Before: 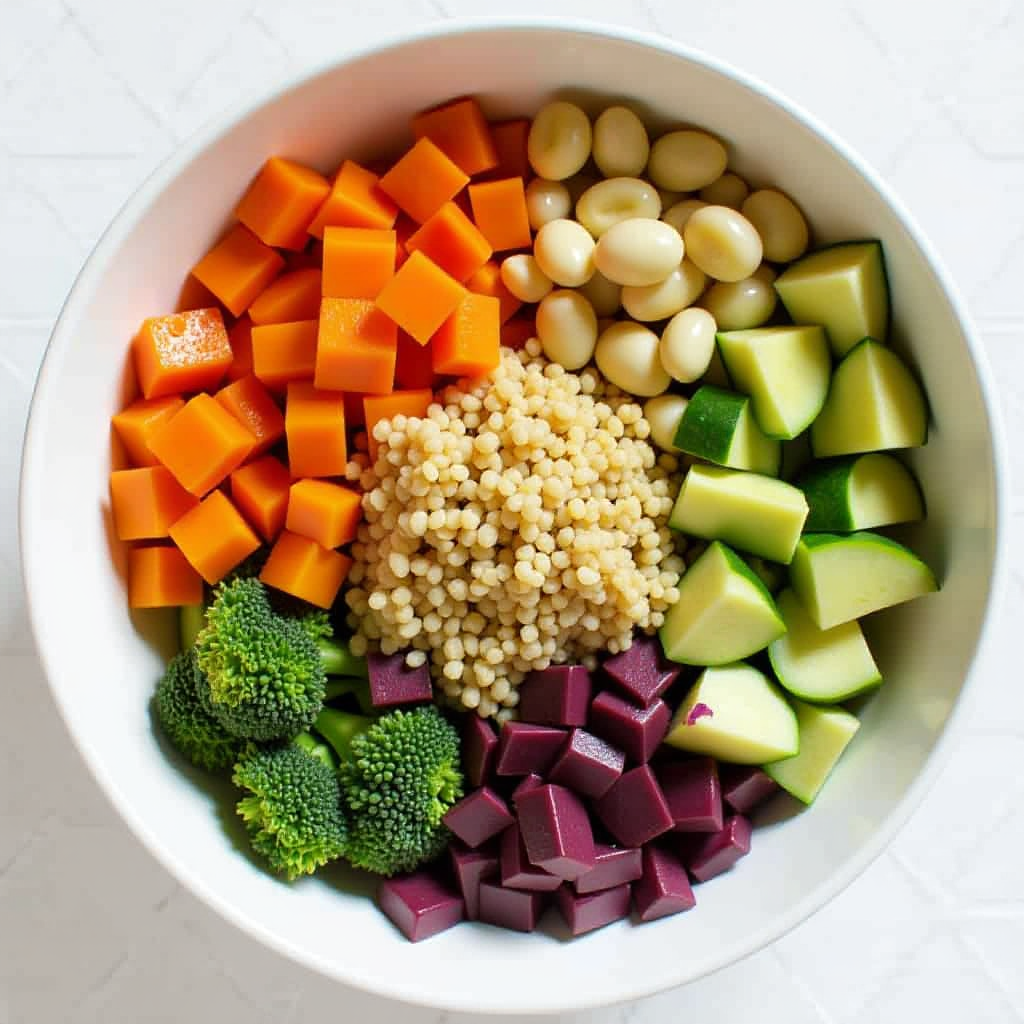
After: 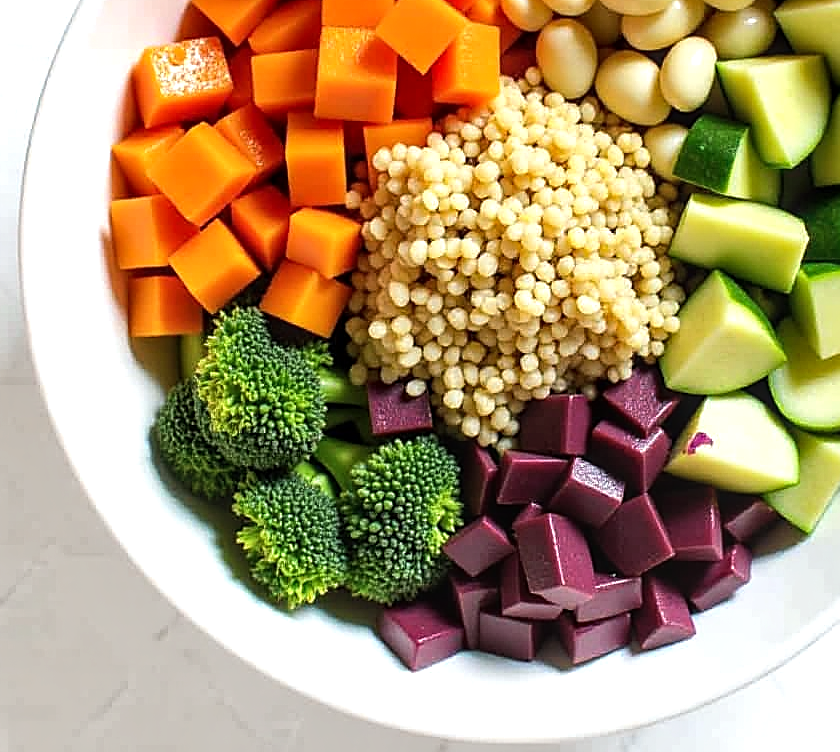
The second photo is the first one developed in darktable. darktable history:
local contrast: on, module defaults
sharpen: on, module defaults
white balance: emerald 1
crop: top 26.531%, right 17.959%
tone equalizer: -8 EV -0.417 EV, -7 EV -0.389 EV, -6 EV -0.333 EV, -5 EV -0.222 EV, -3 EV 0.222 EV, -2 EV 0.333 EV, -1 EV 0.389 EV, +0 EV 0.417 EV, edges refinement/feathering 500, mask exposure compensation -1.57 EV, preserve details no
